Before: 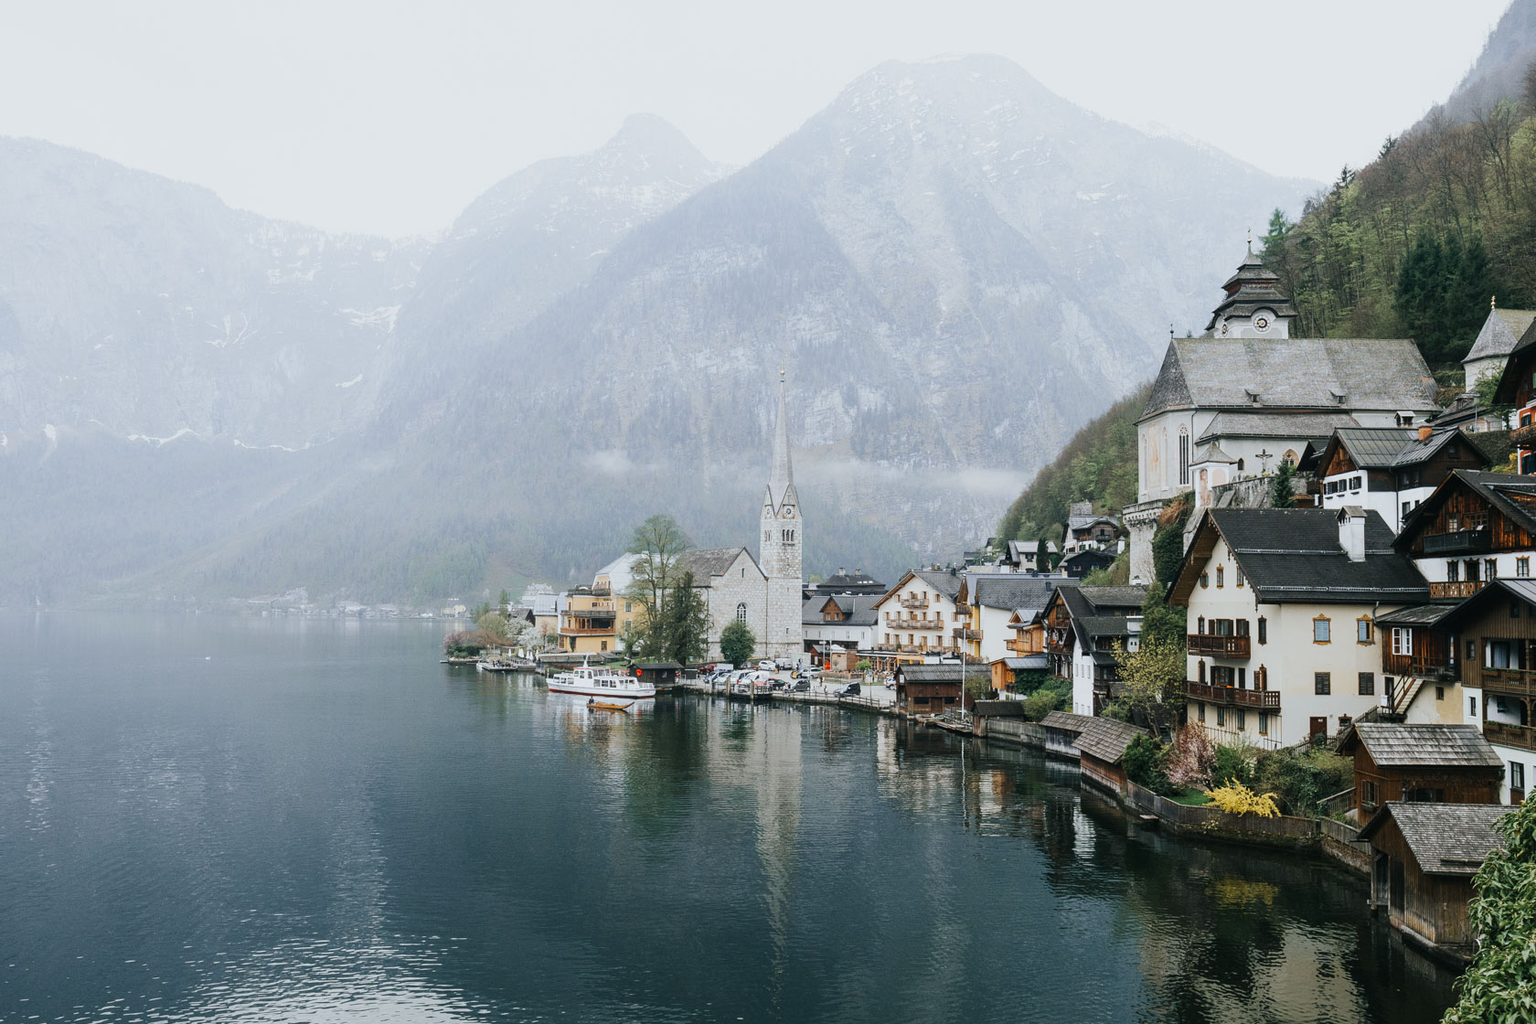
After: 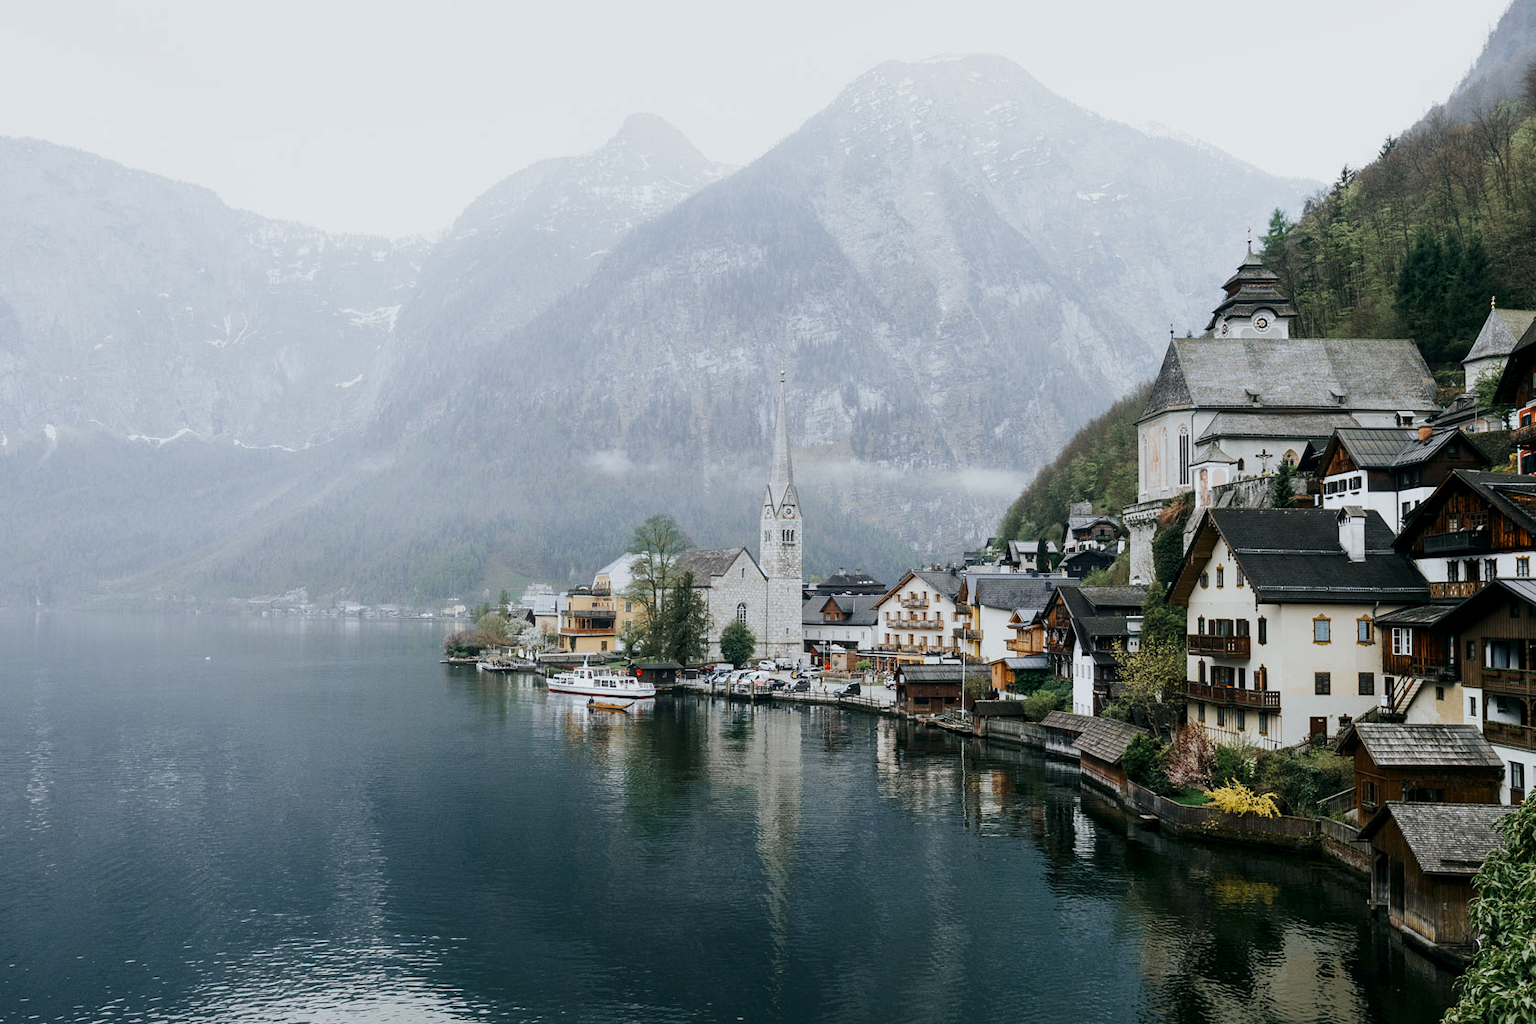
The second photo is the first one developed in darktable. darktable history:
contrast brightness saturation: brightness -0.091
local contrast: highlights 105%, shadows 103%, detail 120%, midtone range 0.2
